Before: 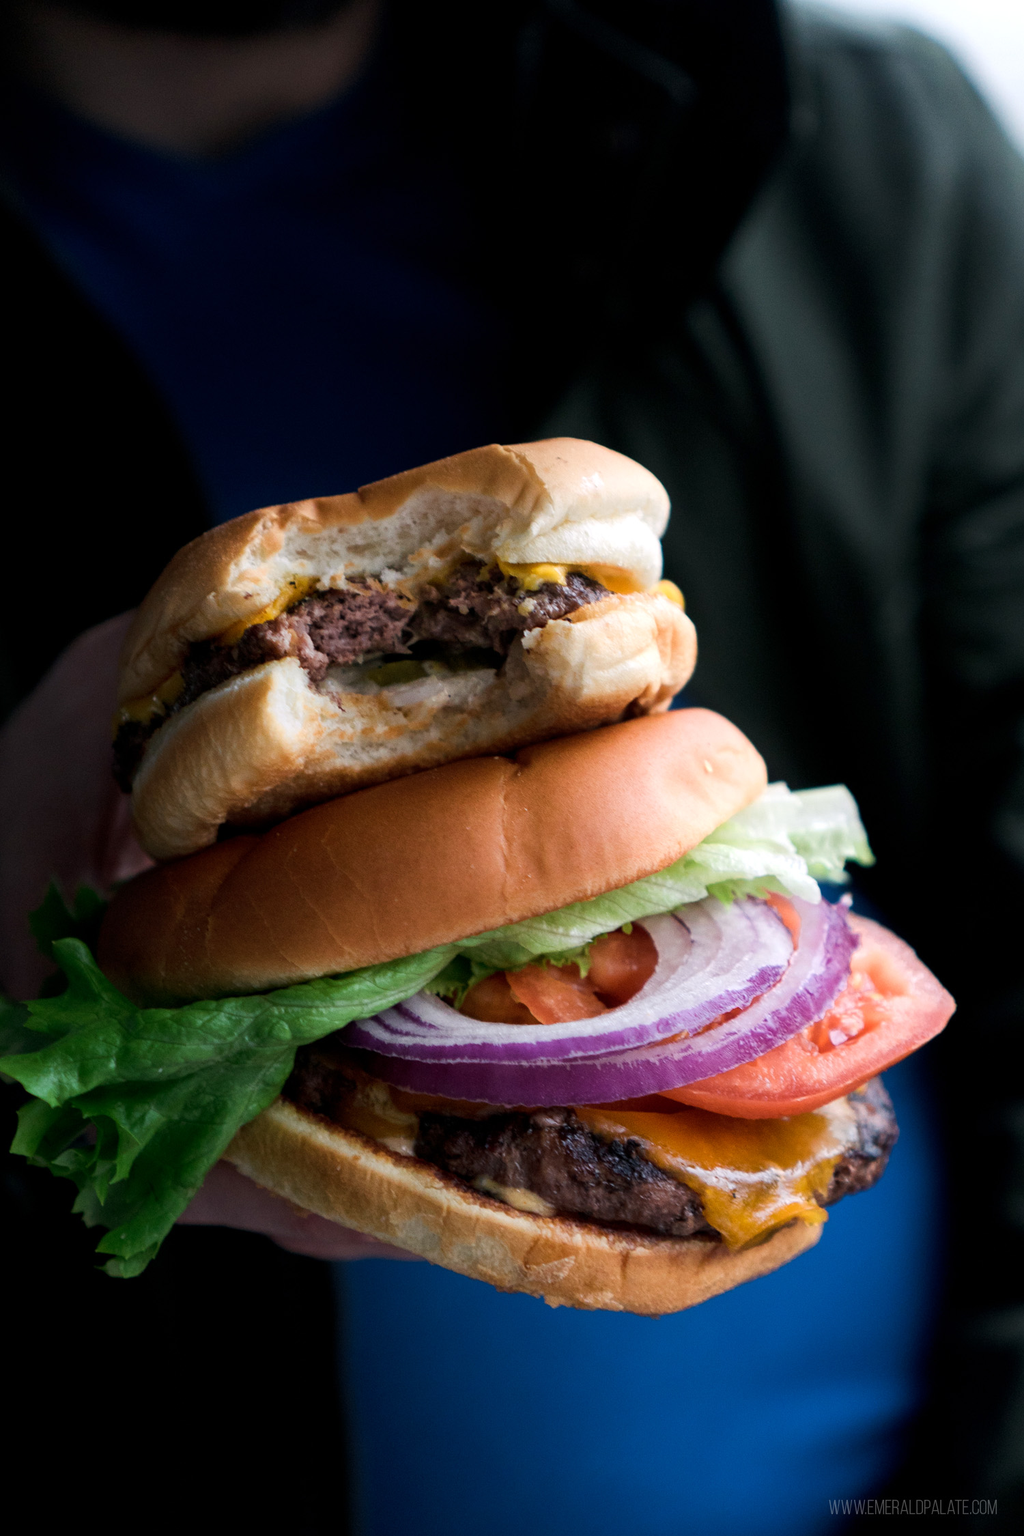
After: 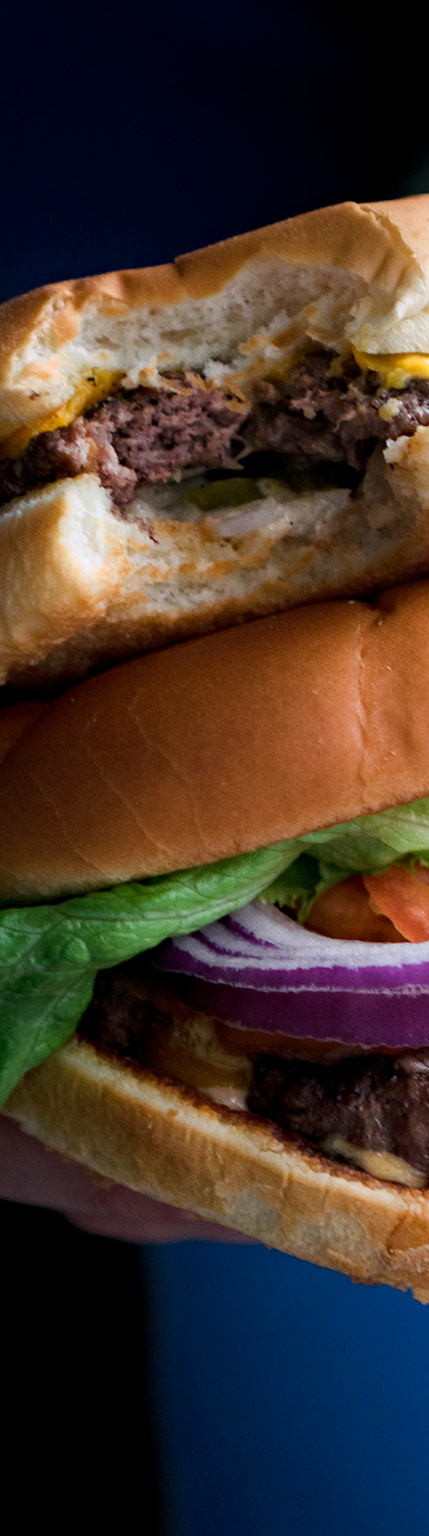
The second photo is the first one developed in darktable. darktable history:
crop and rotate: left 21.659%, top 18.649%, right 45.42%, bottom 2.981%
haze removal: compatibility mode true
